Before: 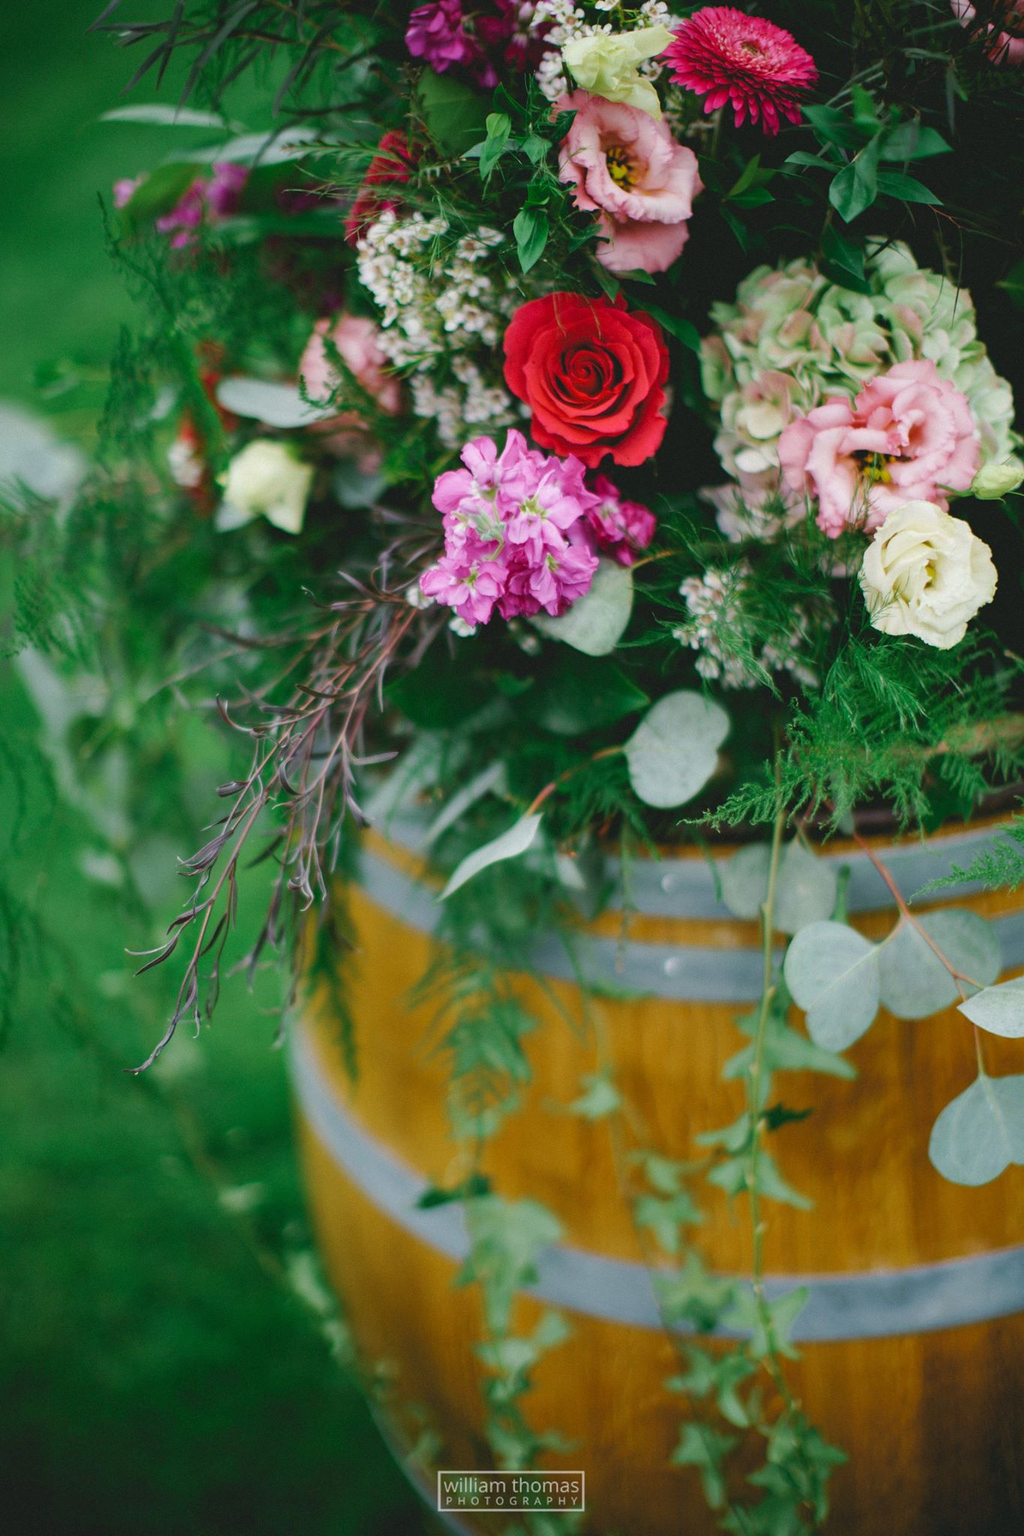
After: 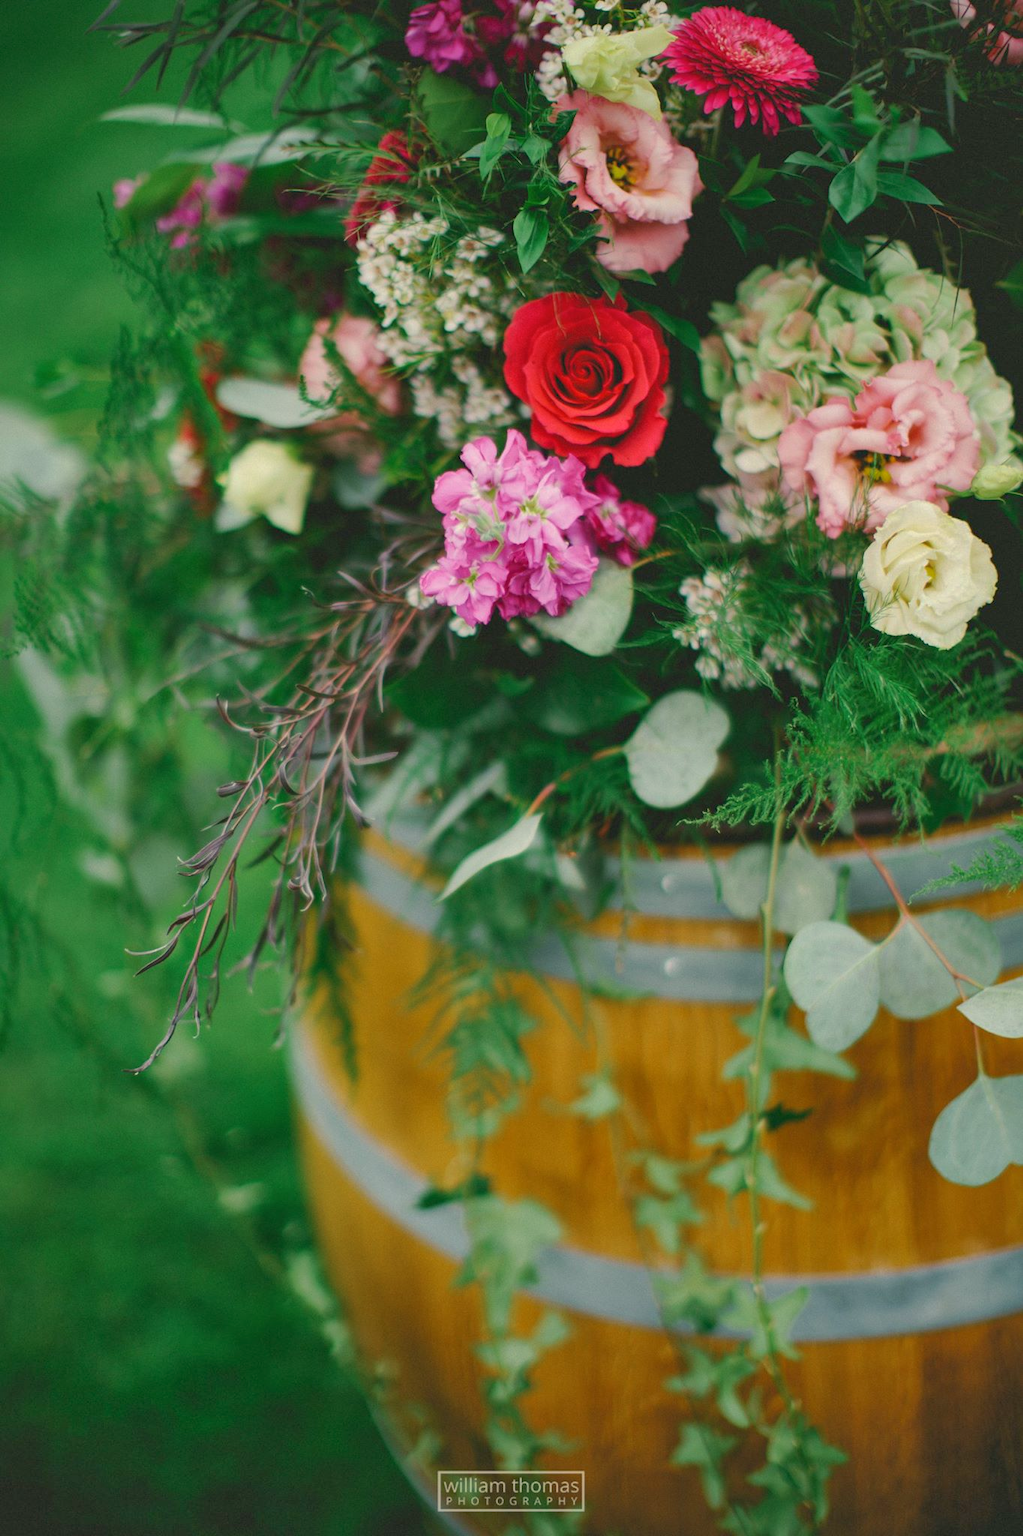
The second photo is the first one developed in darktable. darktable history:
white balance: red 1.029, blue 0.92
shadows and highlights: on, module defaults
